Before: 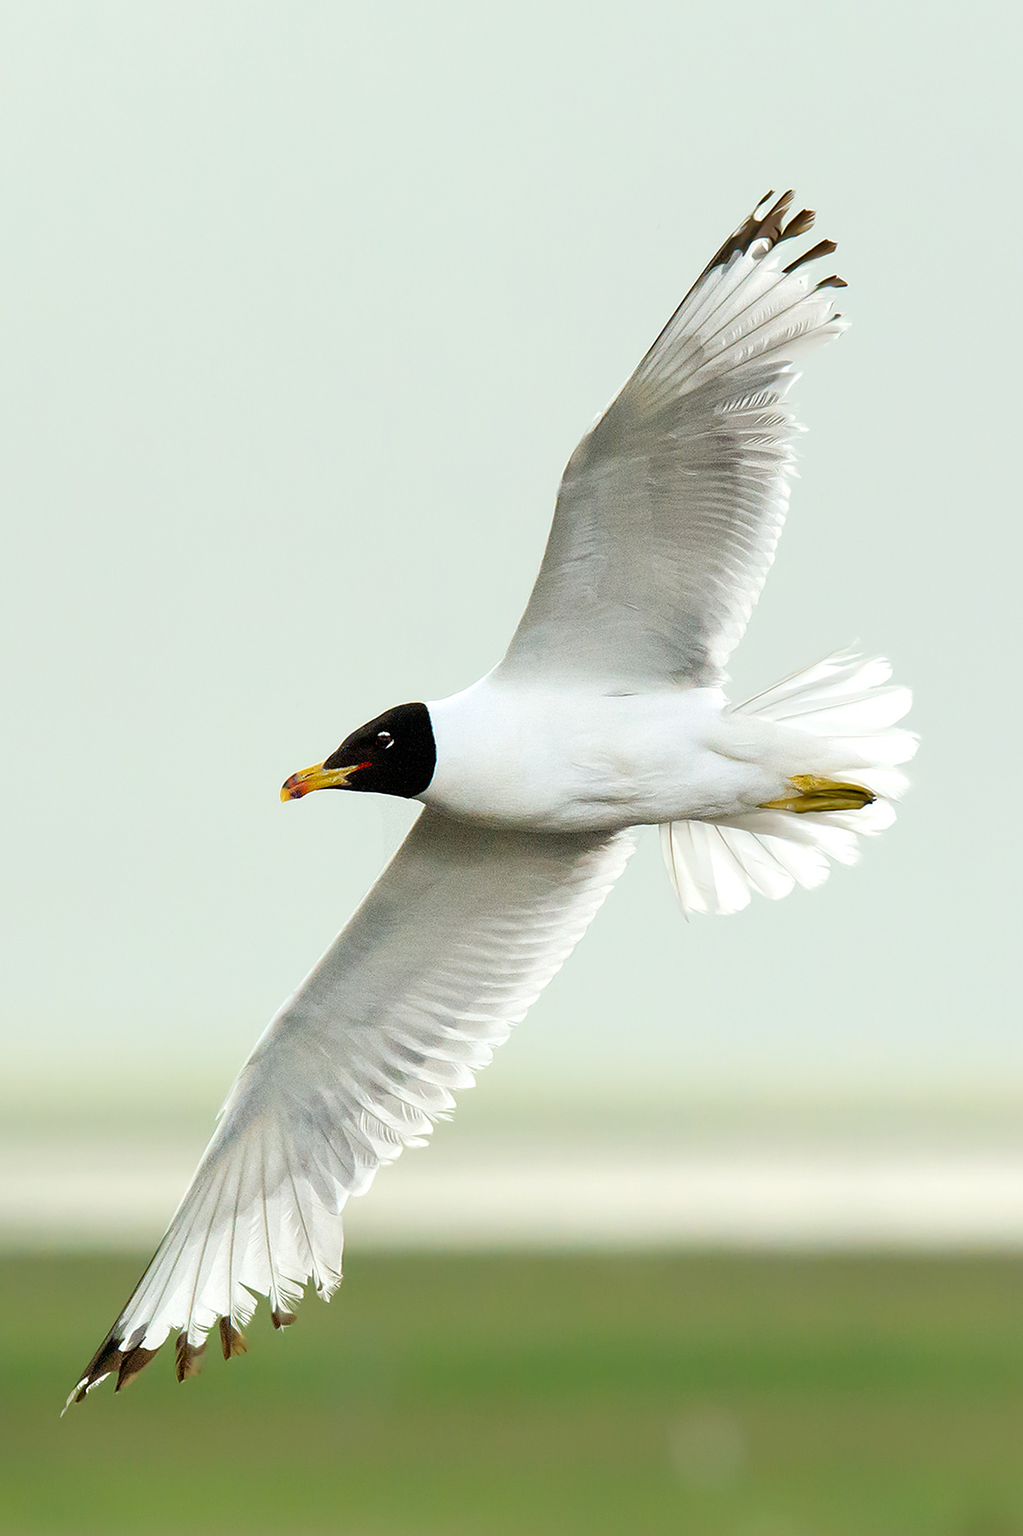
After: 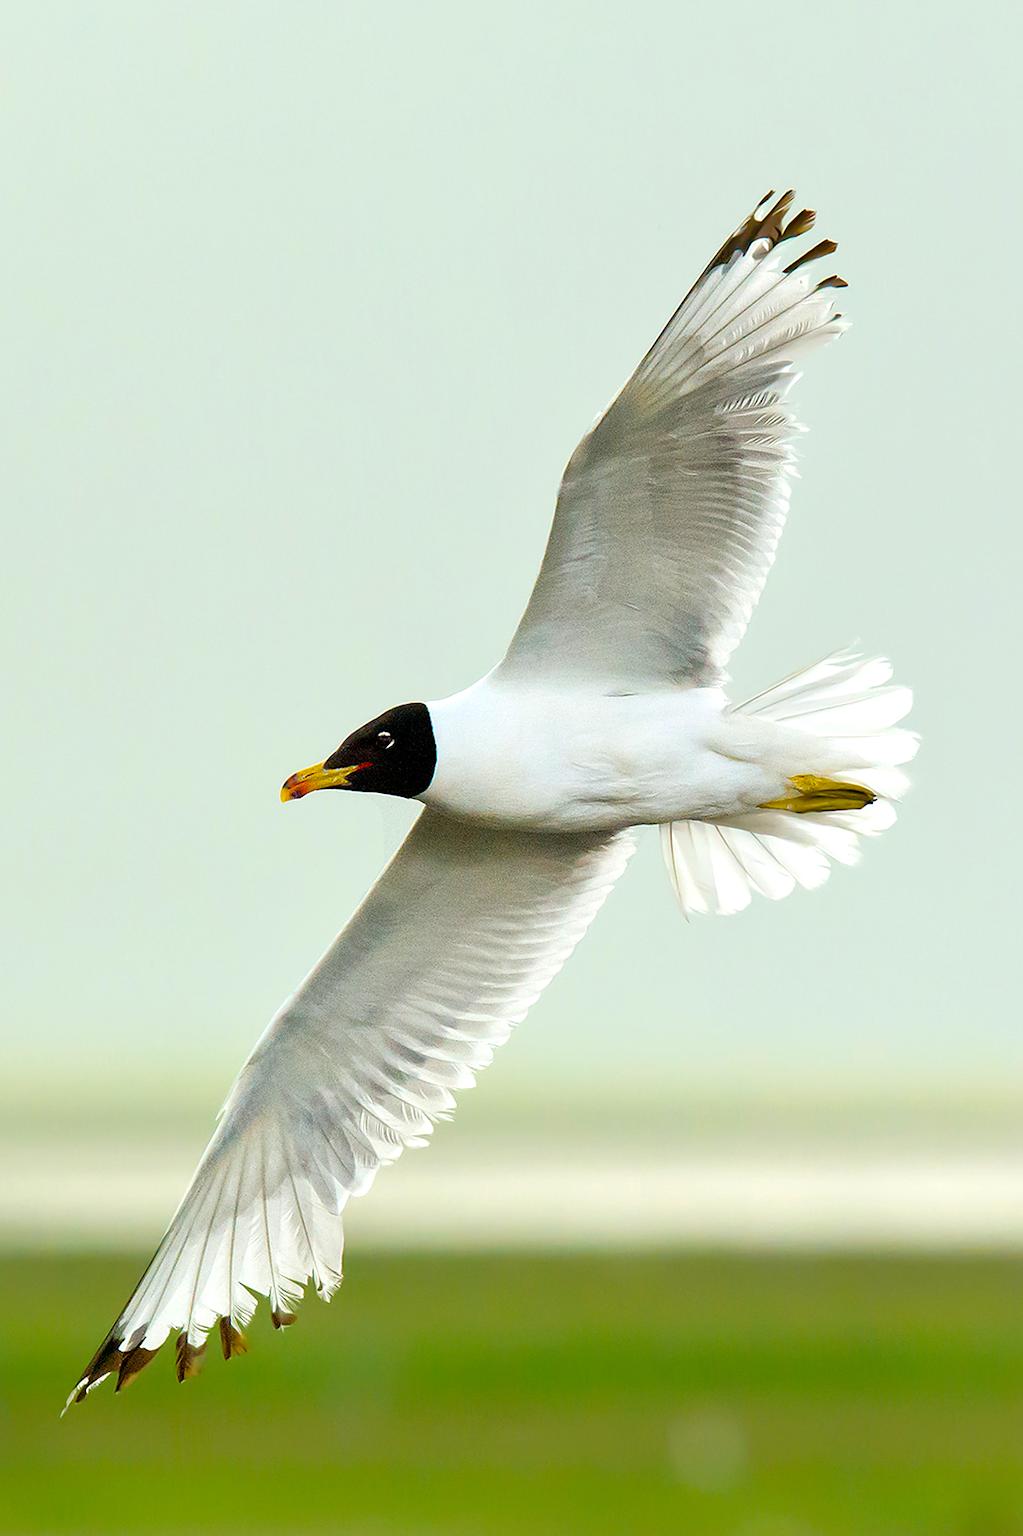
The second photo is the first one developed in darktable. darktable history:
color balance rgb: linear chroma grading › global chroma 41.84%, perceptual saturation grading › global saturation 0.101%, global vibrance 9.394%
local contrast: mode bilateral grid, contrast 20, coarseness 49, detail 119%, midtone range 0.2
